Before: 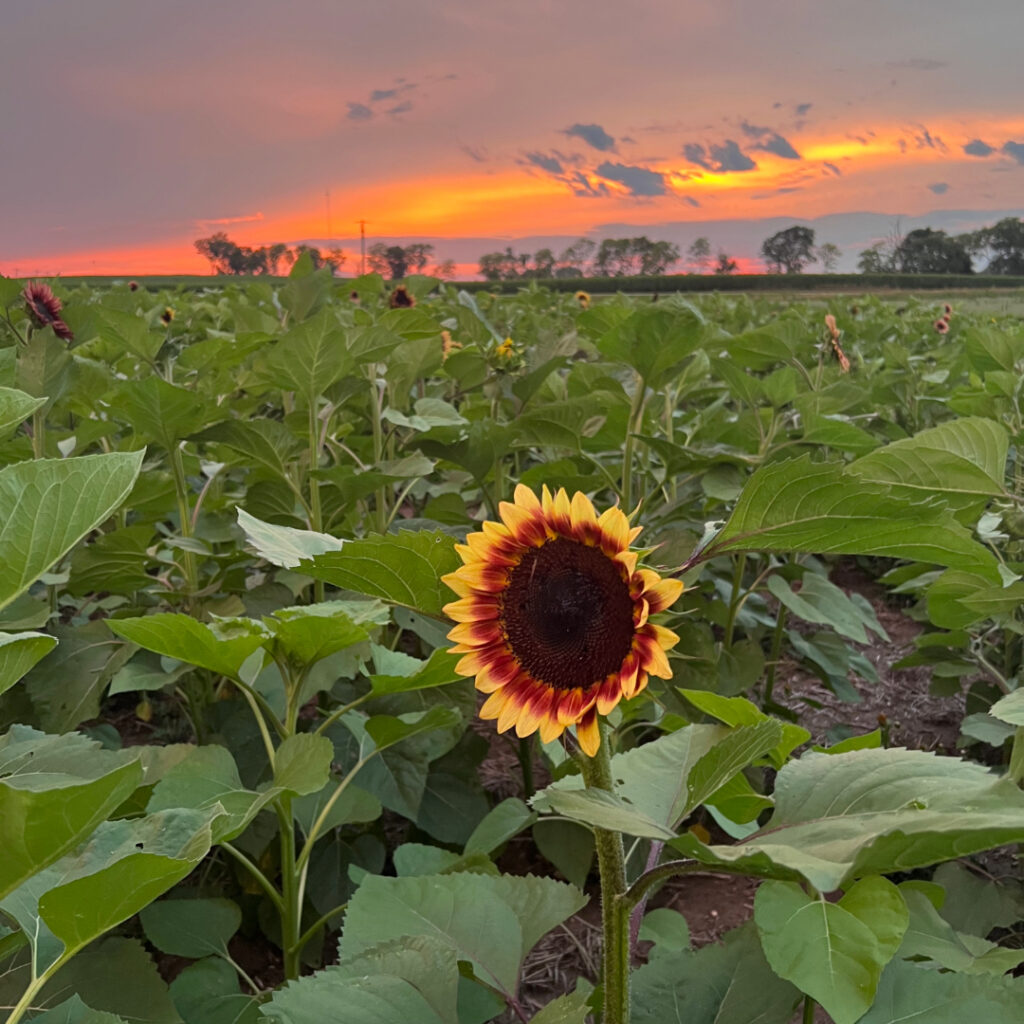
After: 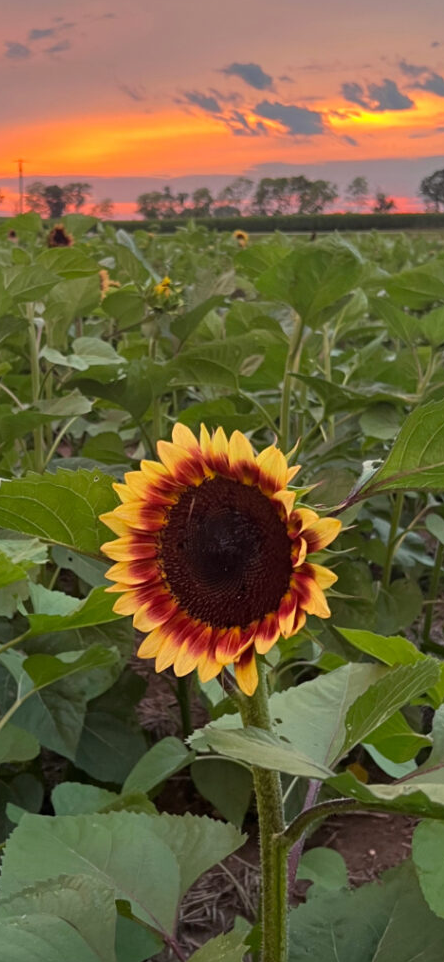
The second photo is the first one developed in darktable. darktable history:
white balance: emerald 1
crop: left 33.452%, top 6.025%, right 23.155%
